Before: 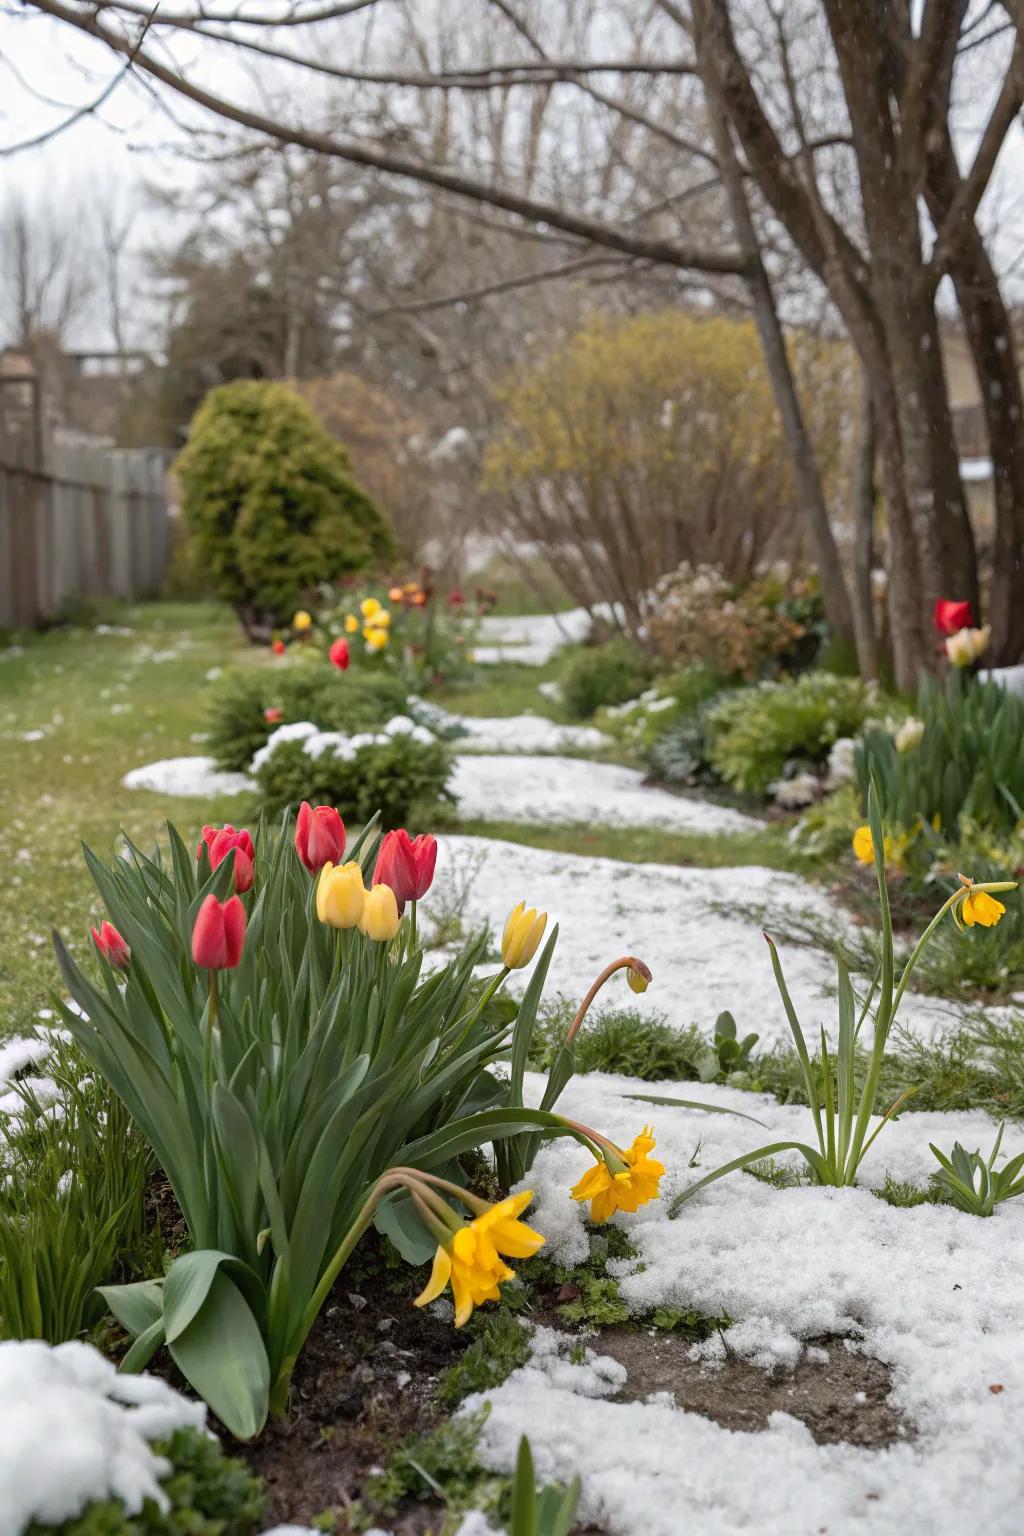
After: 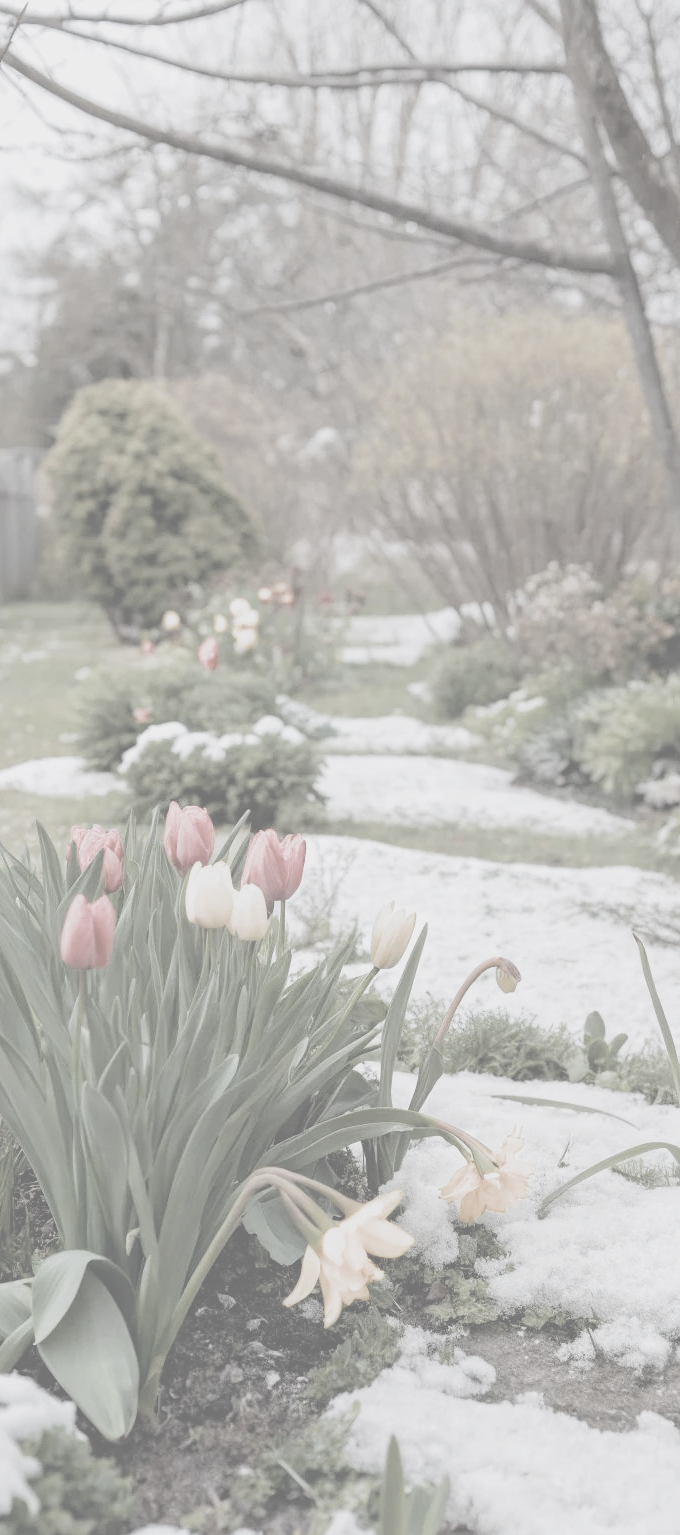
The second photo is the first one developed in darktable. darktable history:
crop and rotate: left 12.875%, right 20.647%
filmic rgb: black relative exposure -9.06 EV, white relative exposure 2.31 EV, hardness 7.47, color science v5 (2021), contrast in shadows safe, contrast in highlights safe
color correction: highlights a* 0.062, highlights b* -0.736
contrast brightness saturation: contrast -0.314, brightness 0.751, saturation -0.775
